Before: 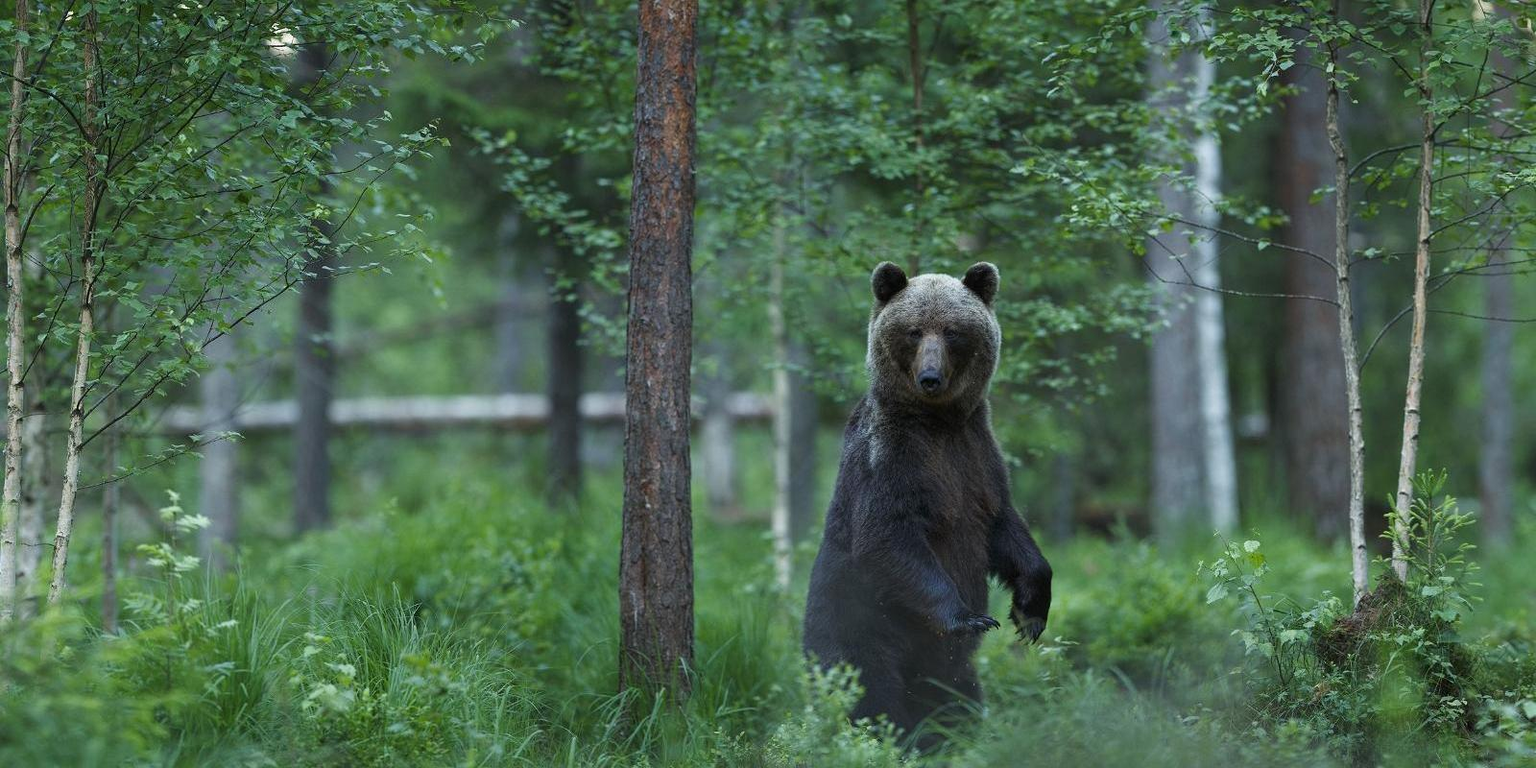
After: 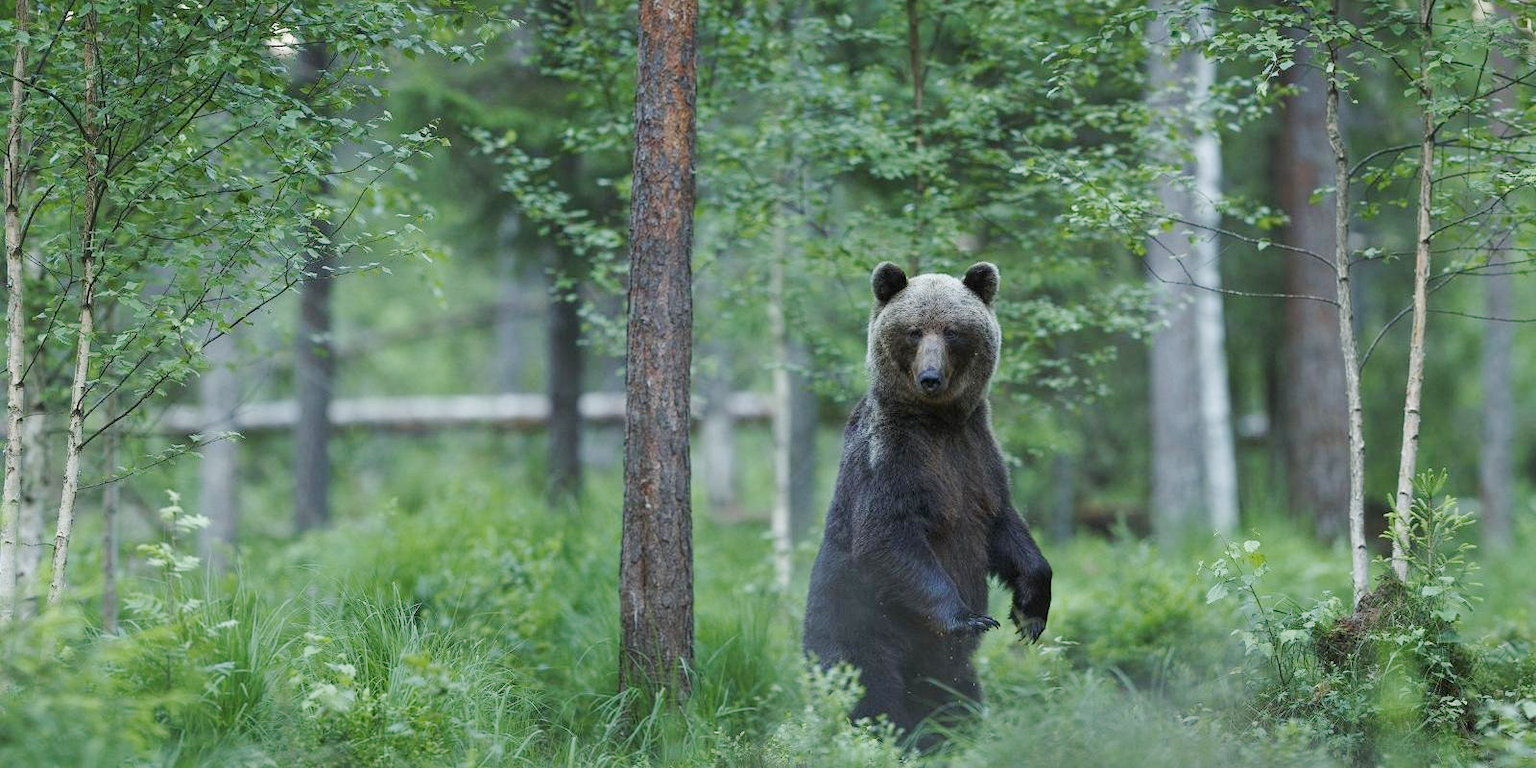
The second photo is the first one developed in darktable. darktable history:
base curve: curves: ch0 [(0, 0) (0.158, 0.273) (0.879, 0.895) (1, 1)], preserve colors none
color balance rgb: linear chroma grading › global chroma 1.5%, linear chroma grading › mid-tones -1%, perceptual saturation grading › global saturation -3%, perceptual saturation grading › shadows -2%
